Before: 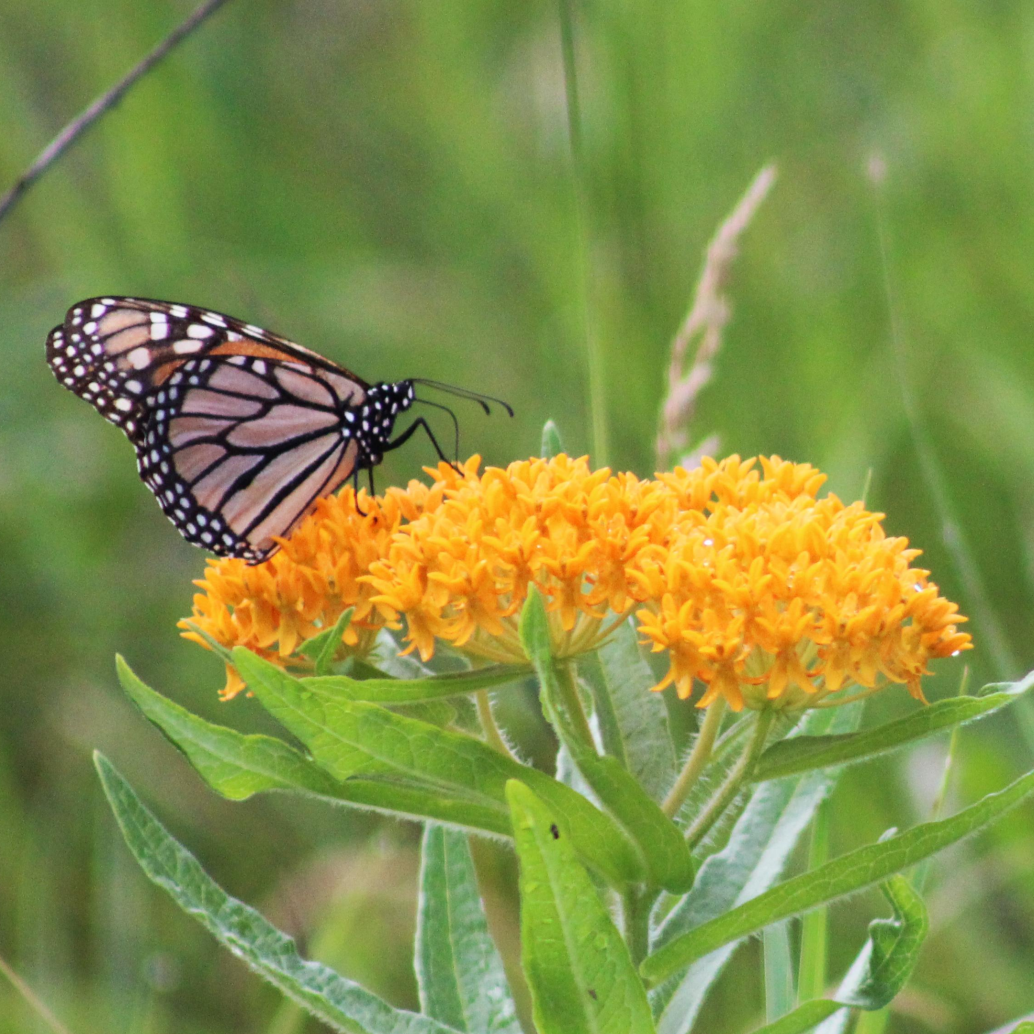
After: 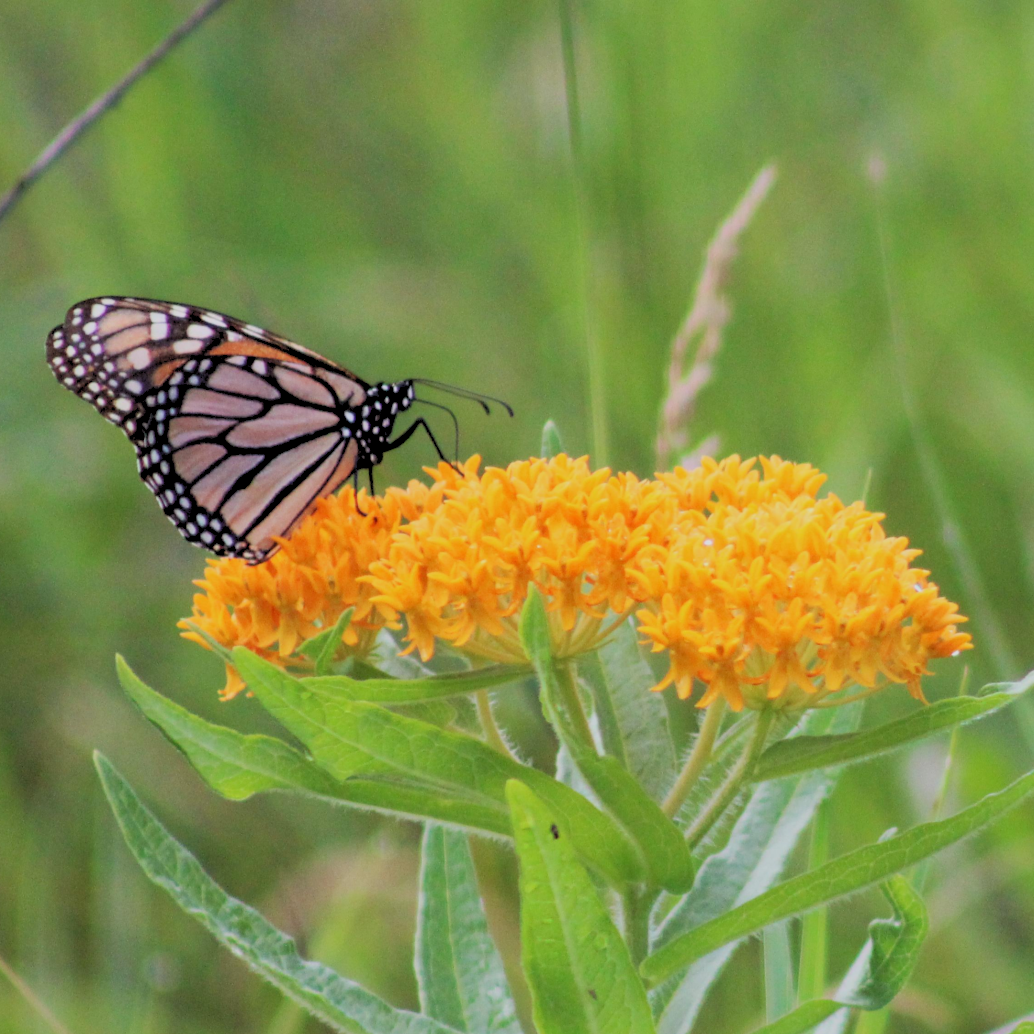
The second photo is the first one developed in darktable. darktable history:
exposure: exposure -0.21 EV, compensate highlight preservation false
rgb levels: preserve colors sum RGB, levels [[0.038, 0.433, 0.934], [0, 0.5, 1], [0, 0.5, 1]]
shadows and highlights: shadows 25, highlights -25
